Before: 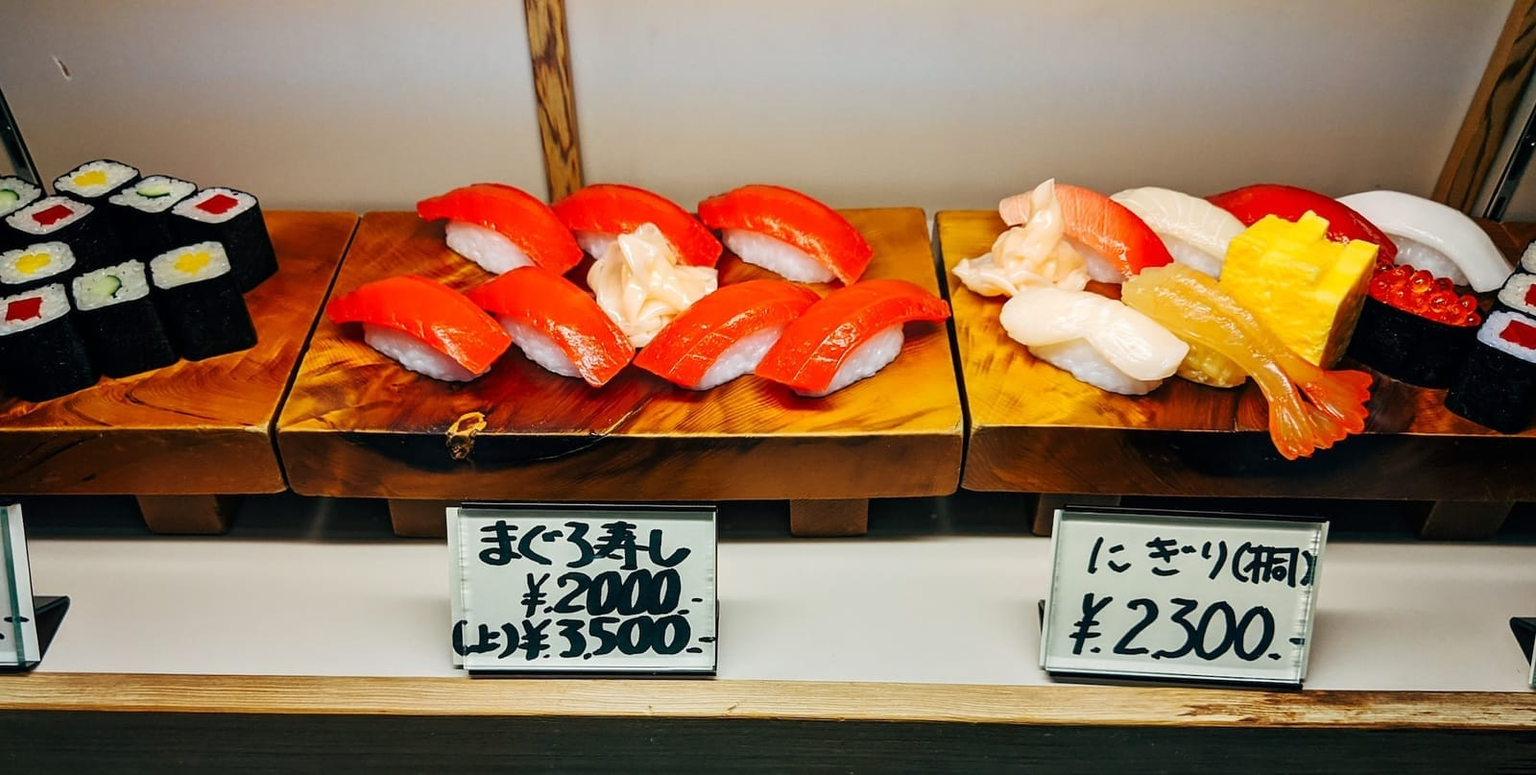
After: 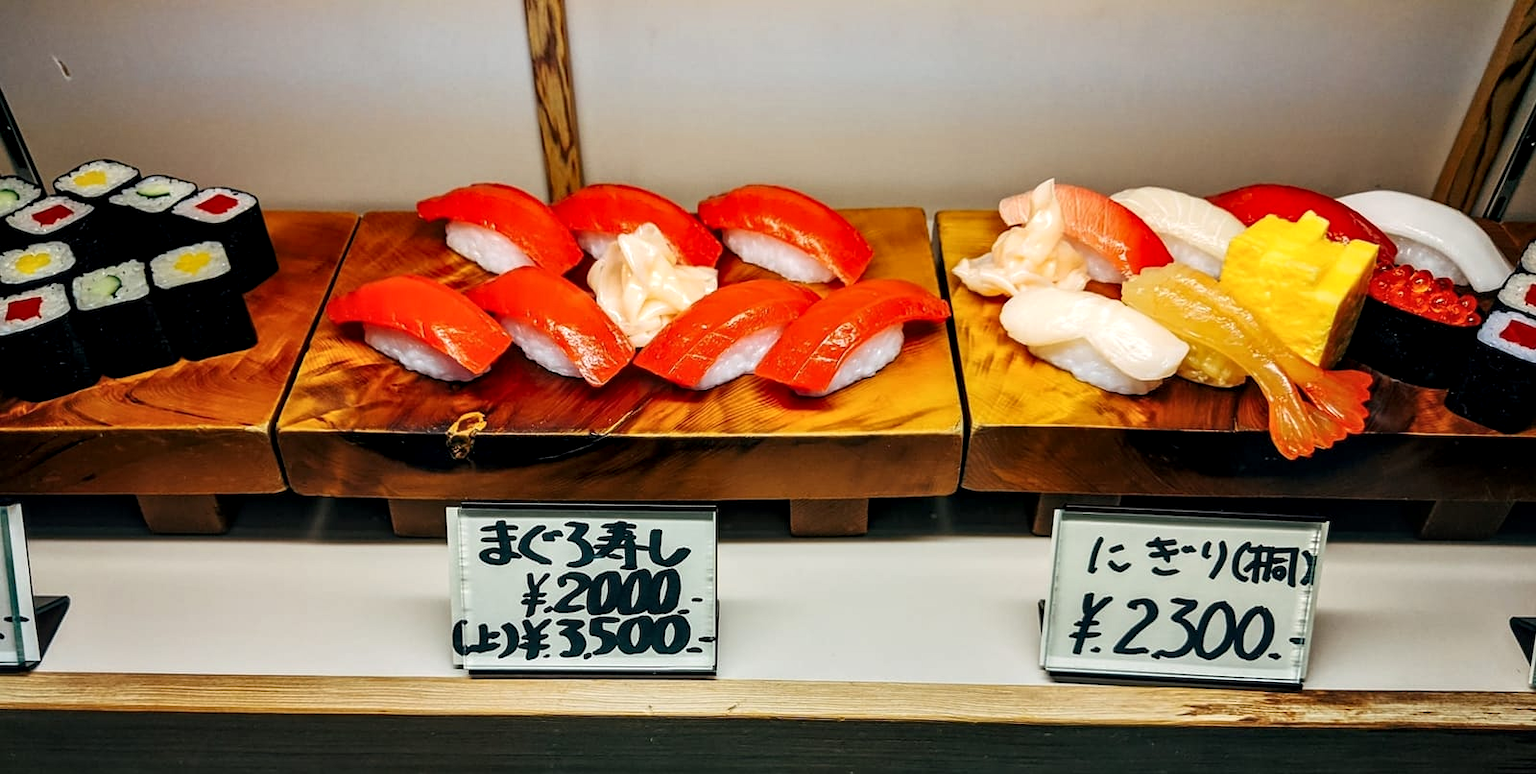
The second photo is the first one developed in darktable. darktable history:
local contrast: highlights 86%, shadows 81%
